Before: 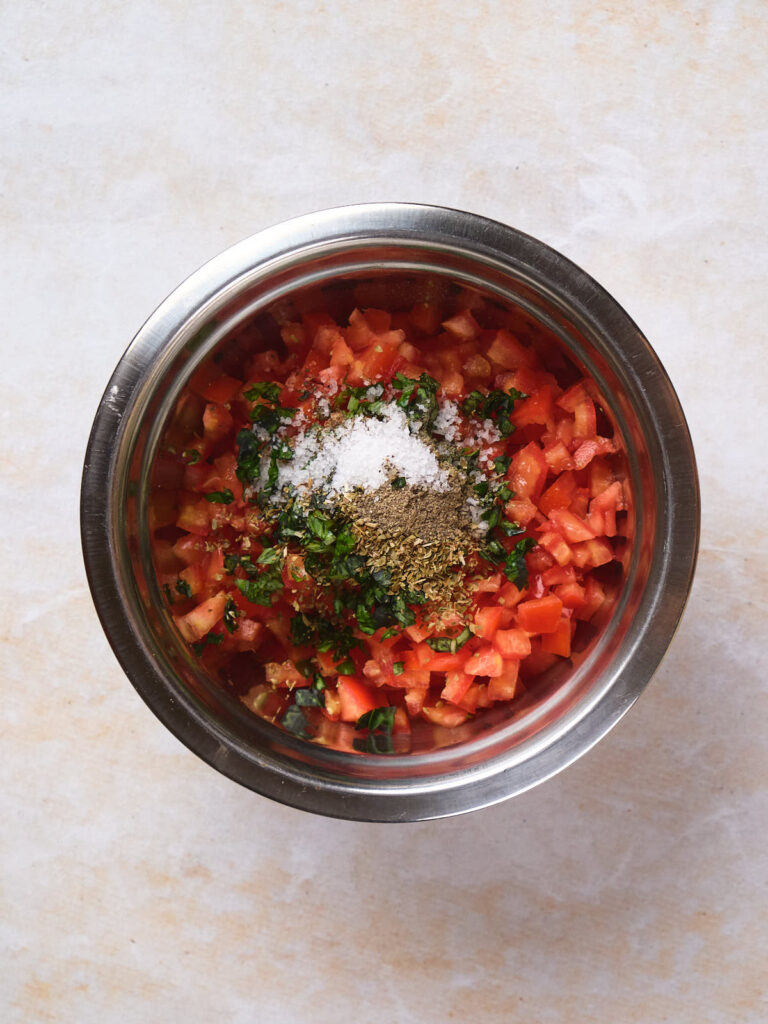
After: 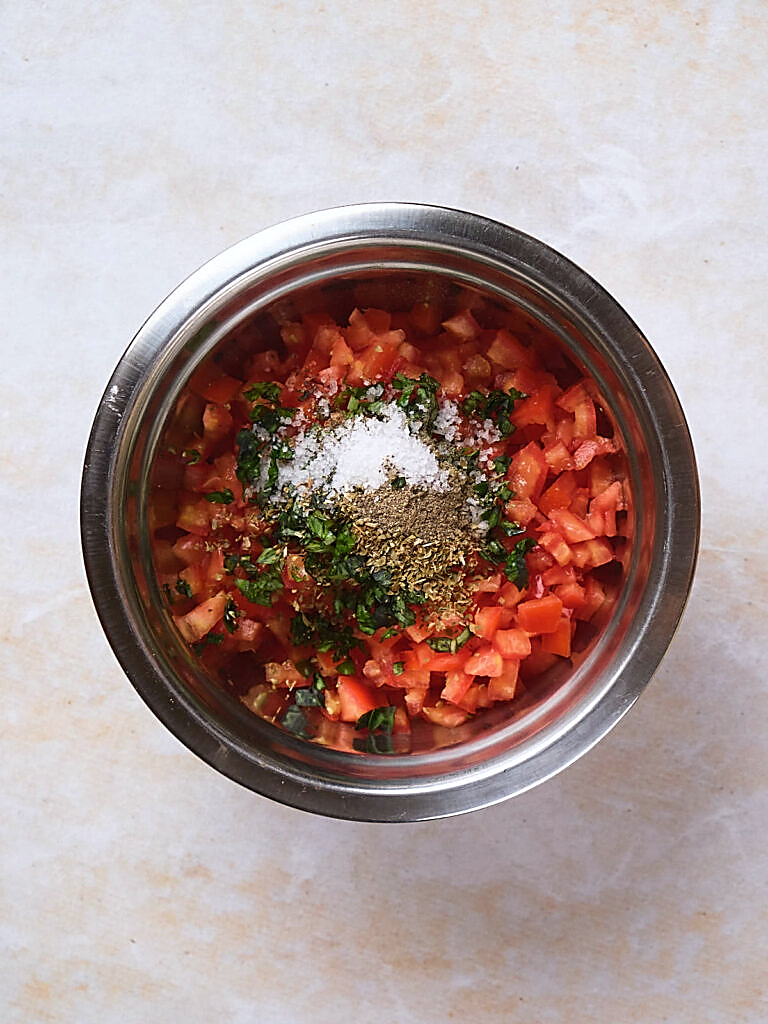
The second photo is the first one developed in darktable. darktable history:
sharpen: radius 1.4, amount 1.25, threshold 0.7
white balance: red 0.988, blue 1.017
